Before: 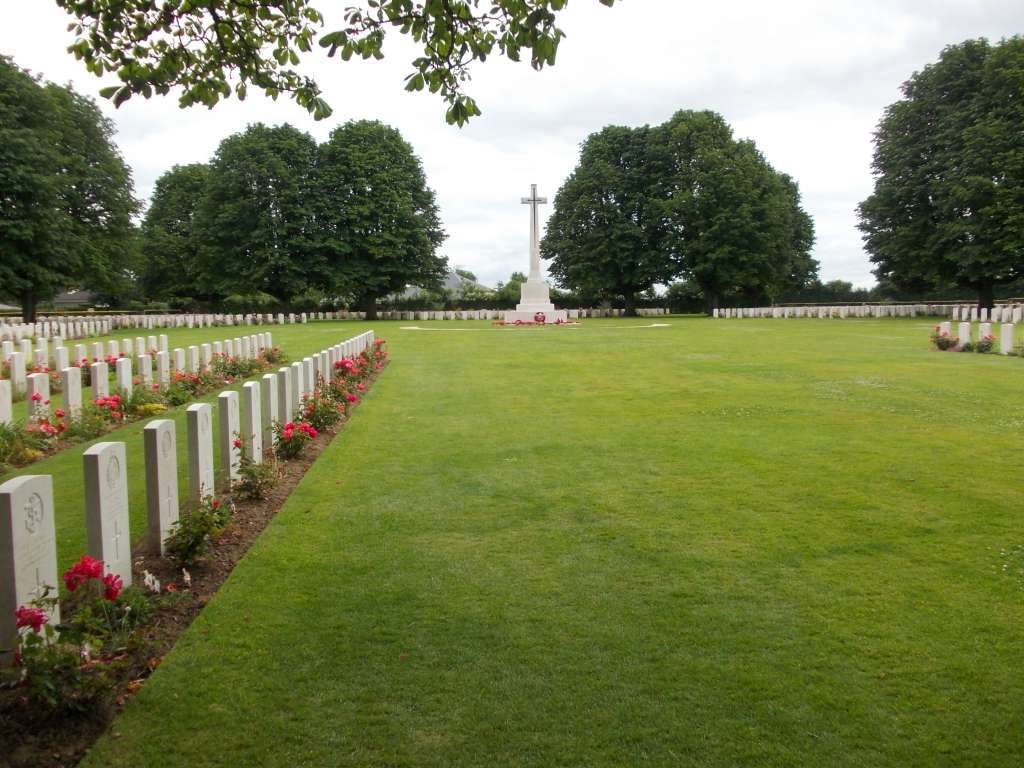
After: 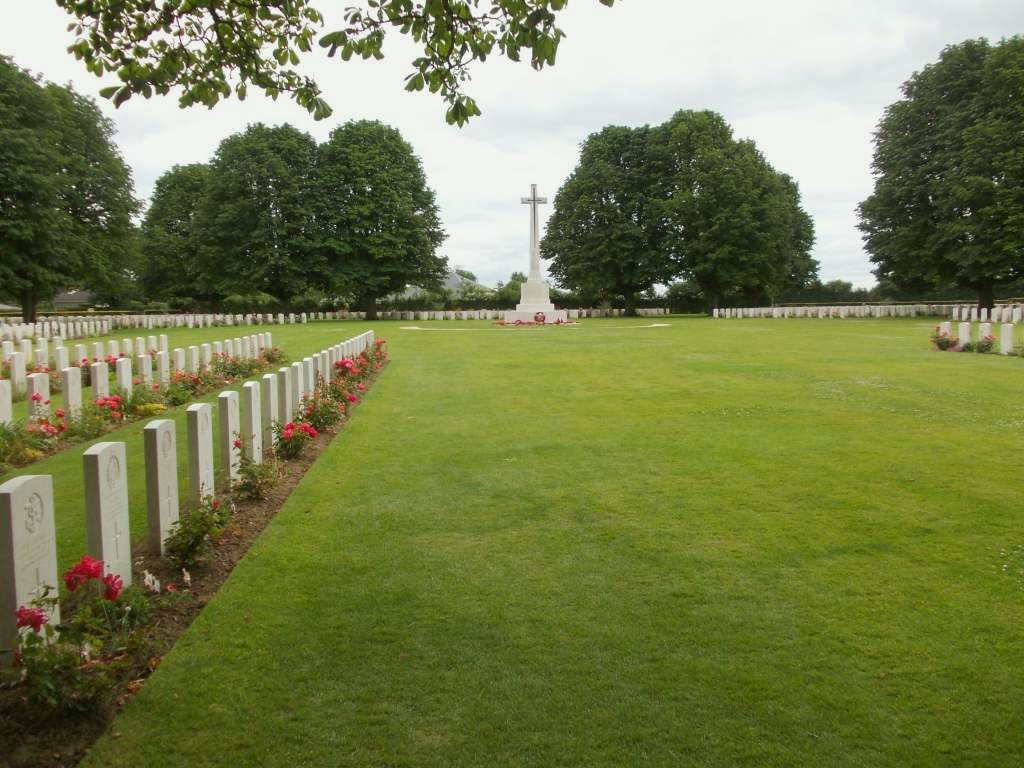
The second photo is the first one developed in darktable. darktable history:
color balance: mode lift, gamma, gain (sRGB), lift [1.04, 1, 1, 0.97], gamma [1.01, 1, 1, 0.97], gain [0.96, 1, 1, 0.97]
white balance: red 0.988, blue 1.017
